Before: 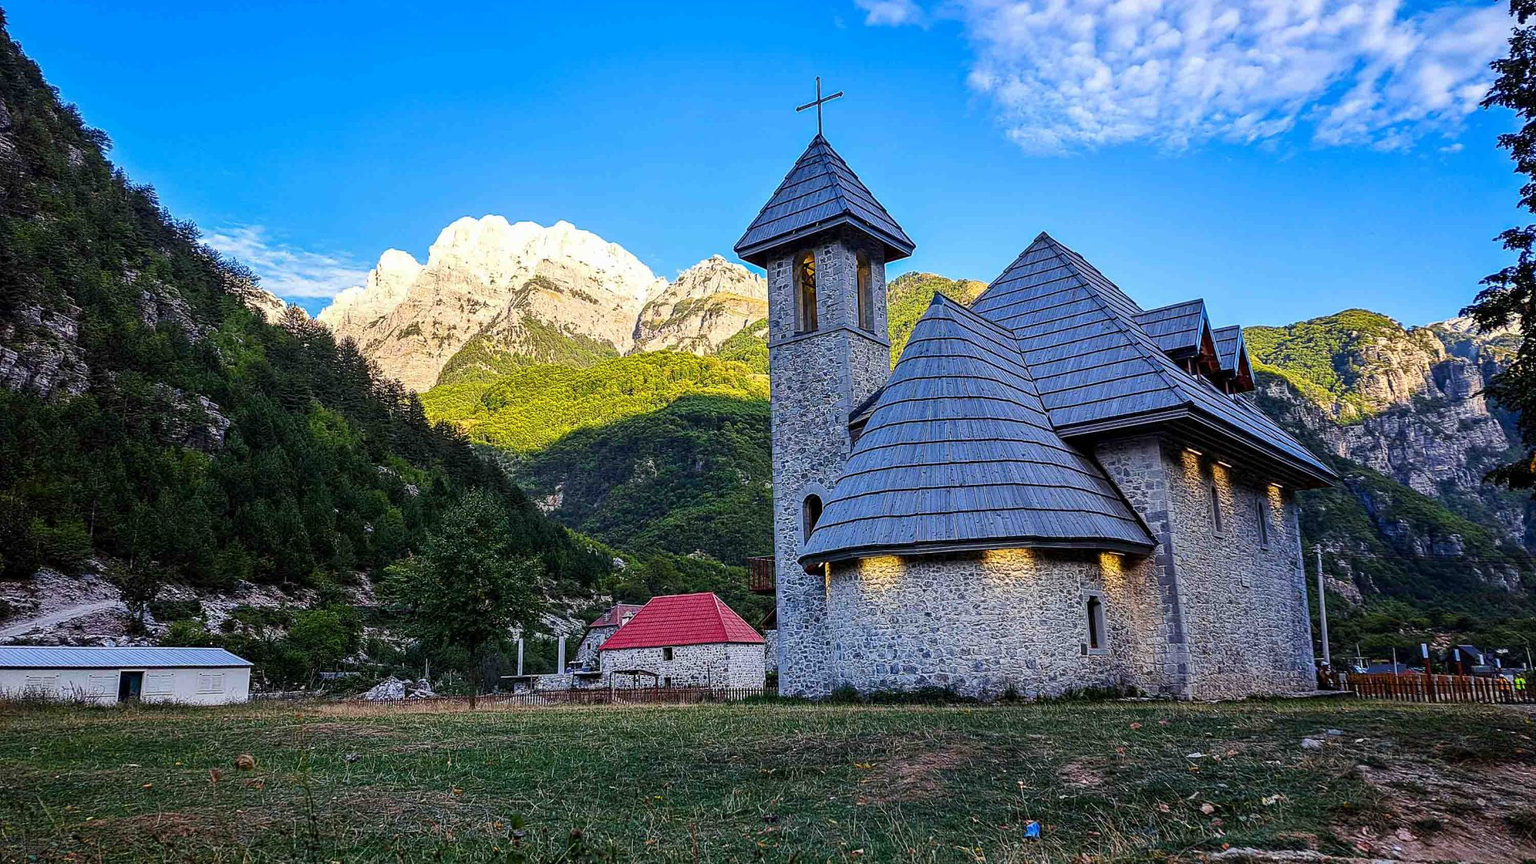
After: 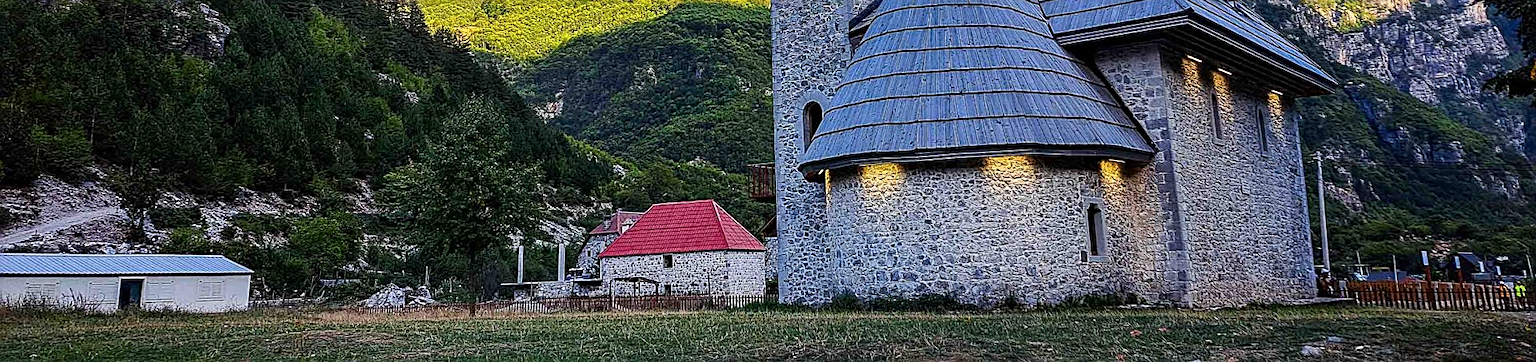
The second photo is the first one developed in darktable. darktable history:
sharpen: on, module defaults
crop: top 45.551%, bottom 12.262%
